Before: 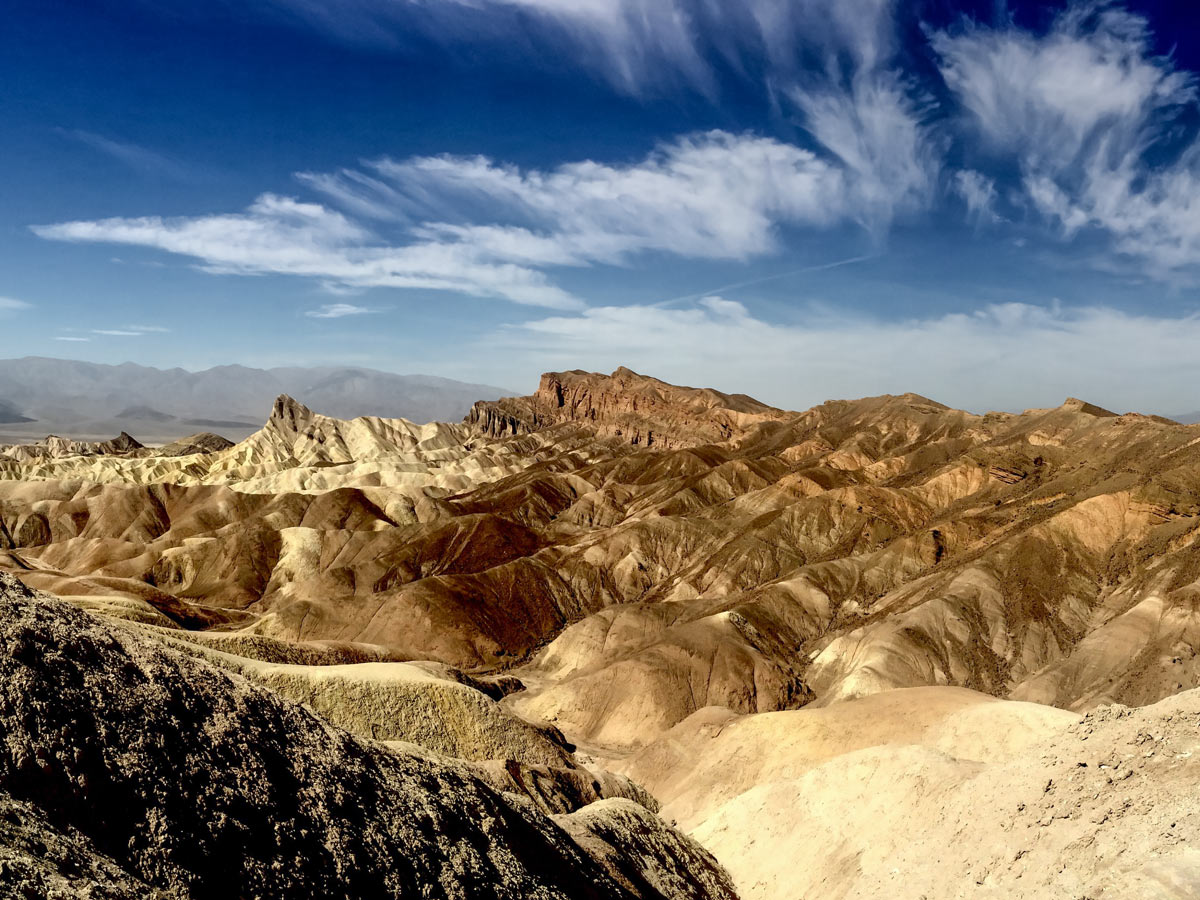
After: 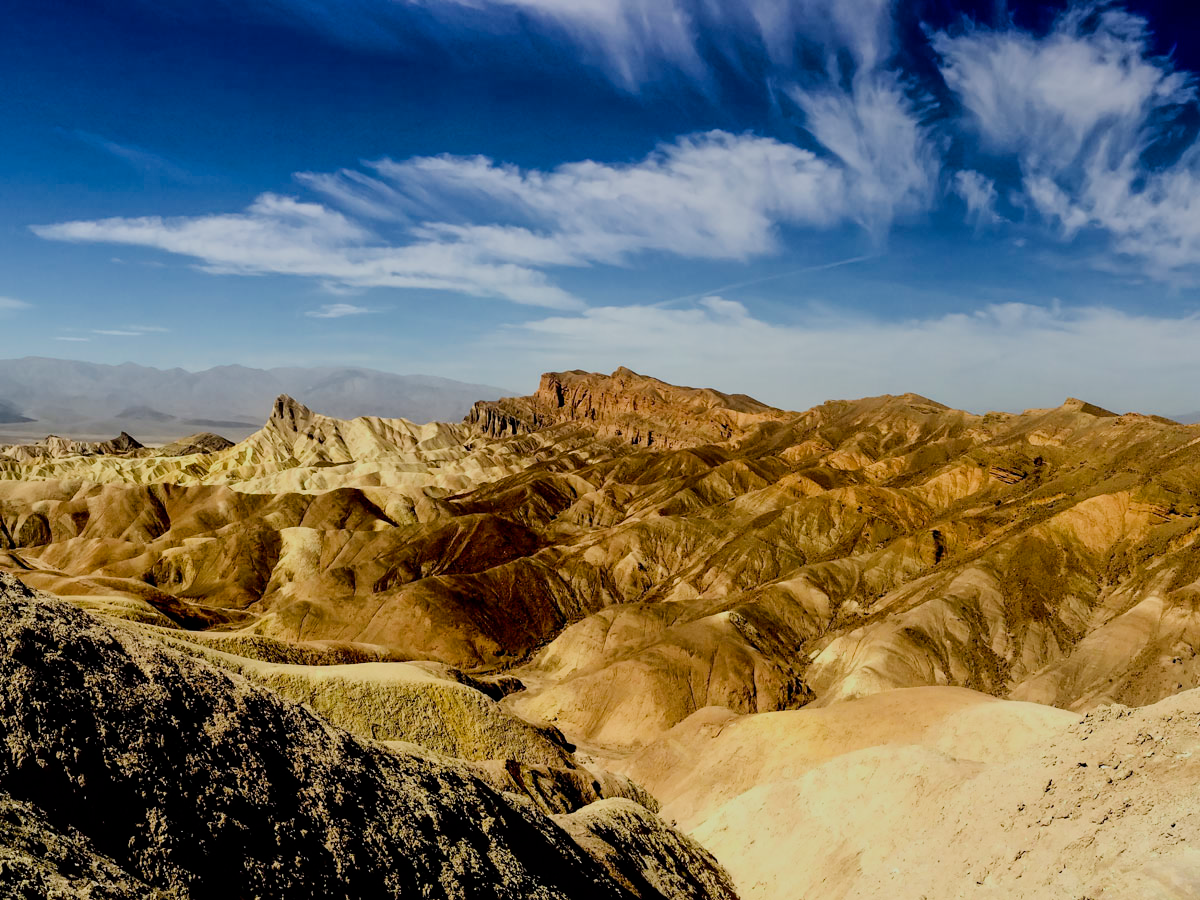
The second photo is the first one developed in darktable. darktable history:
filmic rgb: black relative exposure -7.65 EV, white relative exposure 4.56 EV, hardness 3.61
color balance rgb: perceptual saturation grading › global saturation 25%, global vibrance 20%
bloom: size 9%, threshold 100%, strength 7%
